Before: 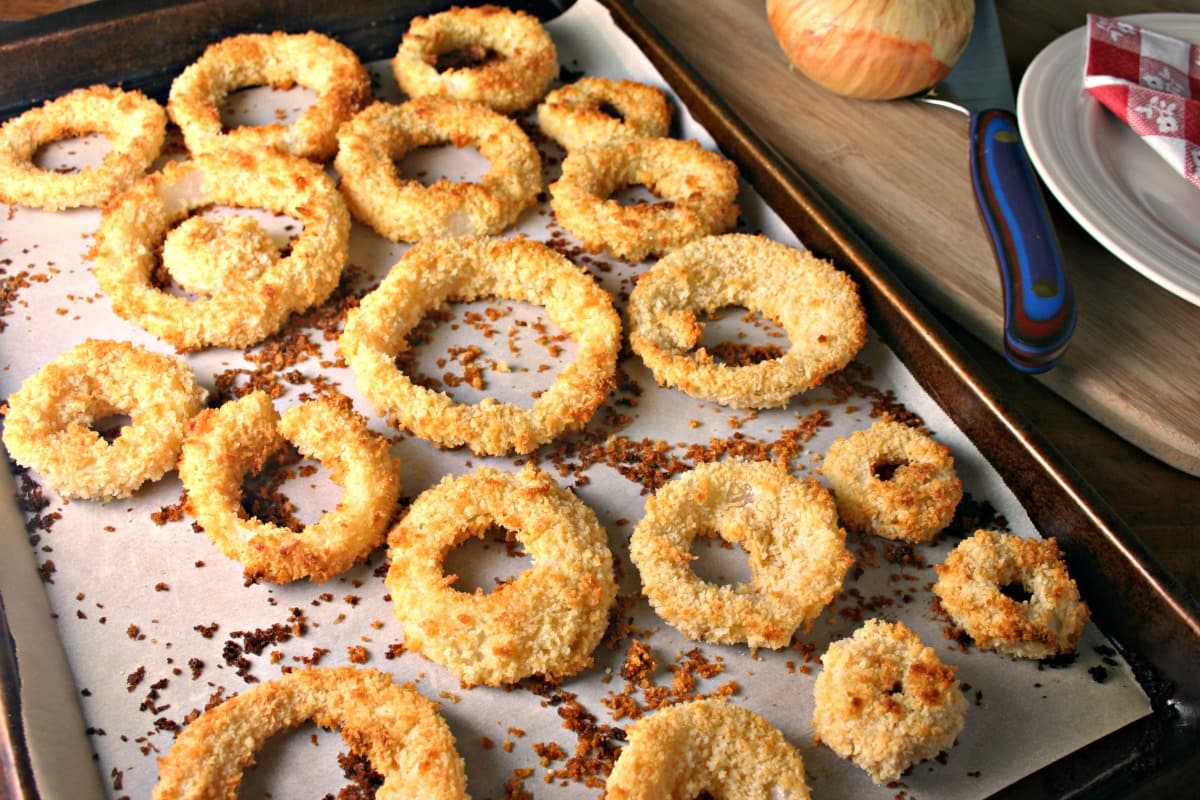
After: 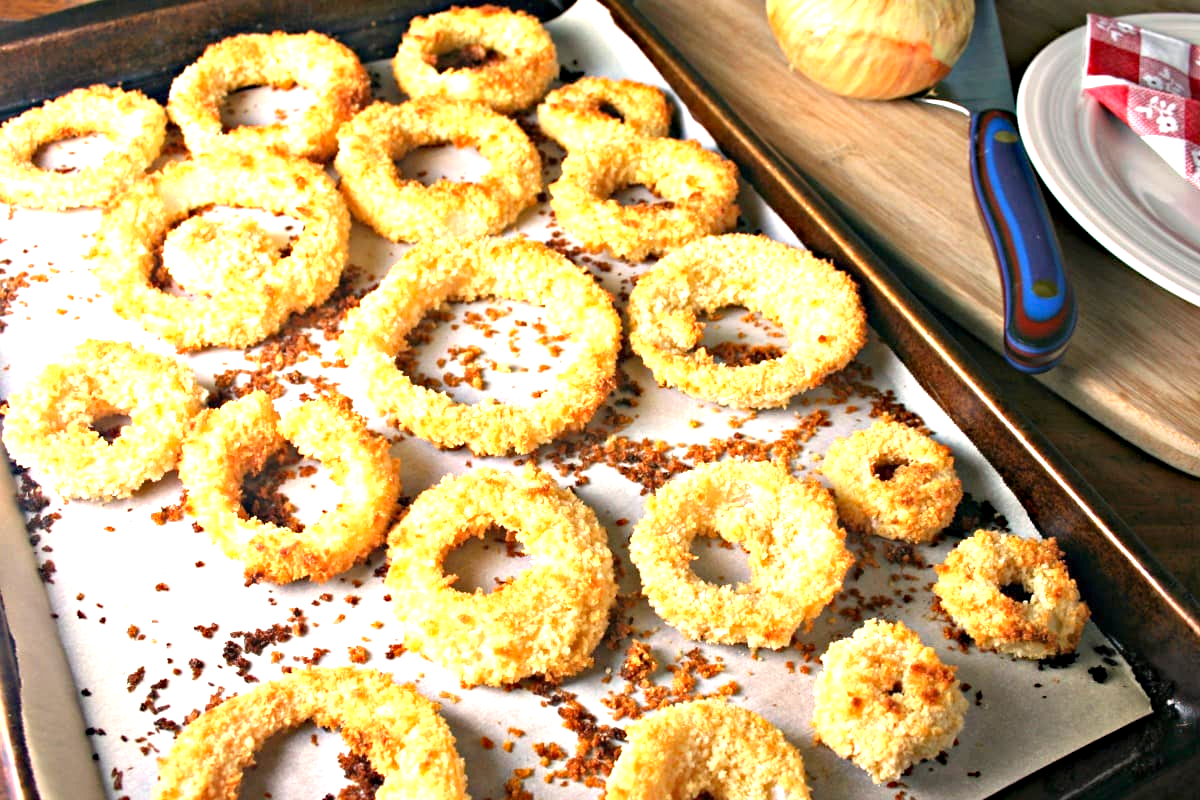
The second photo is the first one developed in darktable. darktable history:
haze removal: compatibility mode true, adaptive false
exposure: black level correction 0, exposure 1.2 EV, compensate highlight preservation false
